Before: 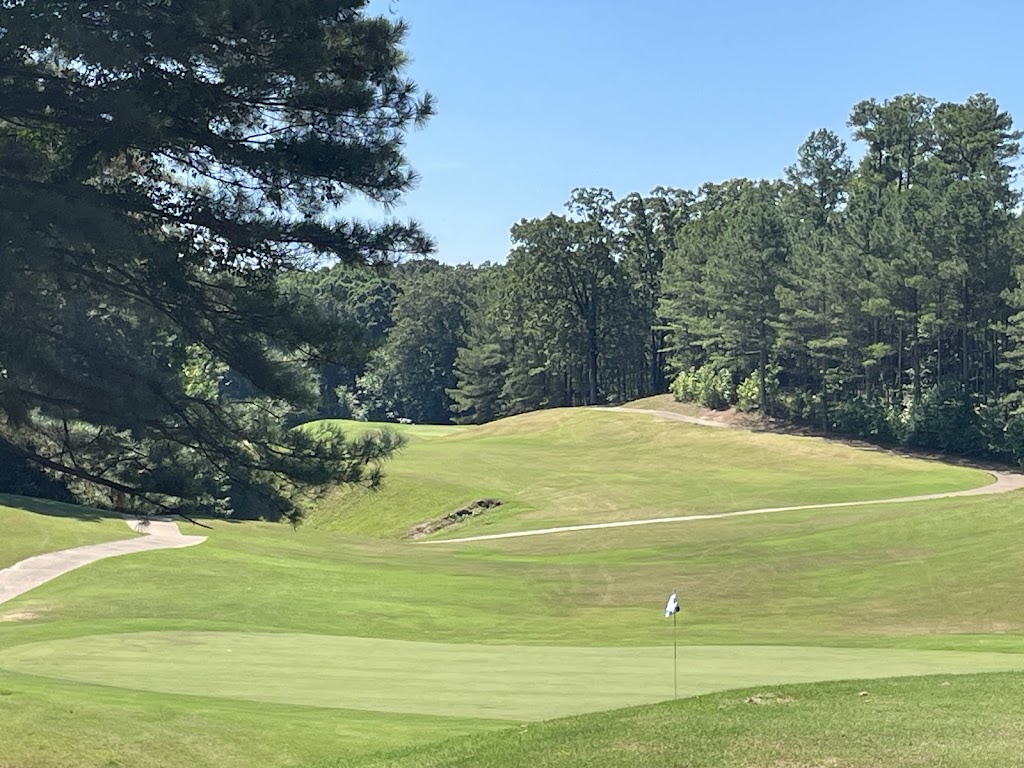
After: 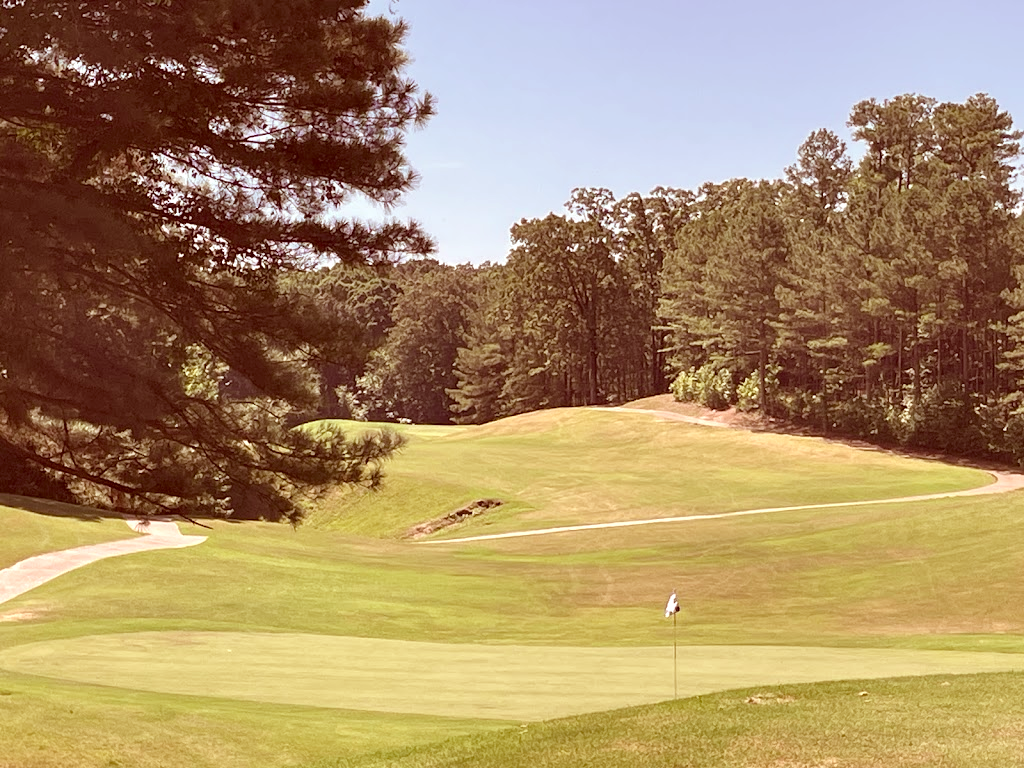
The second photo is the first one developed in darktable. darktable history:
color correction: highlights a* 9.03, highlights b* 8.71, shadows a* 40, shadows b* 40, saturation 0.8
exposure: exposure 0.217 EV, compensate highlight preservation false
